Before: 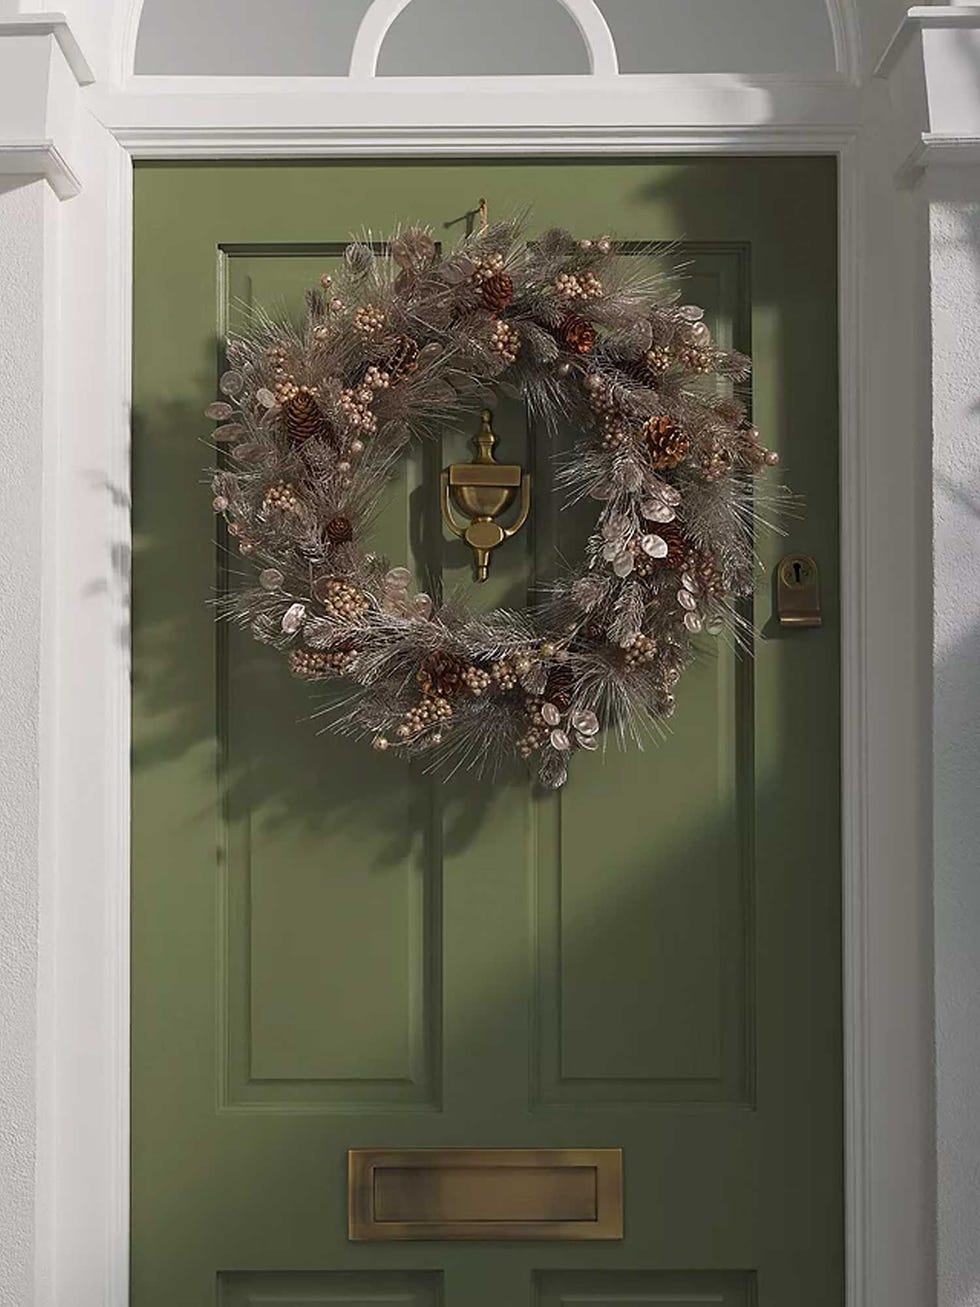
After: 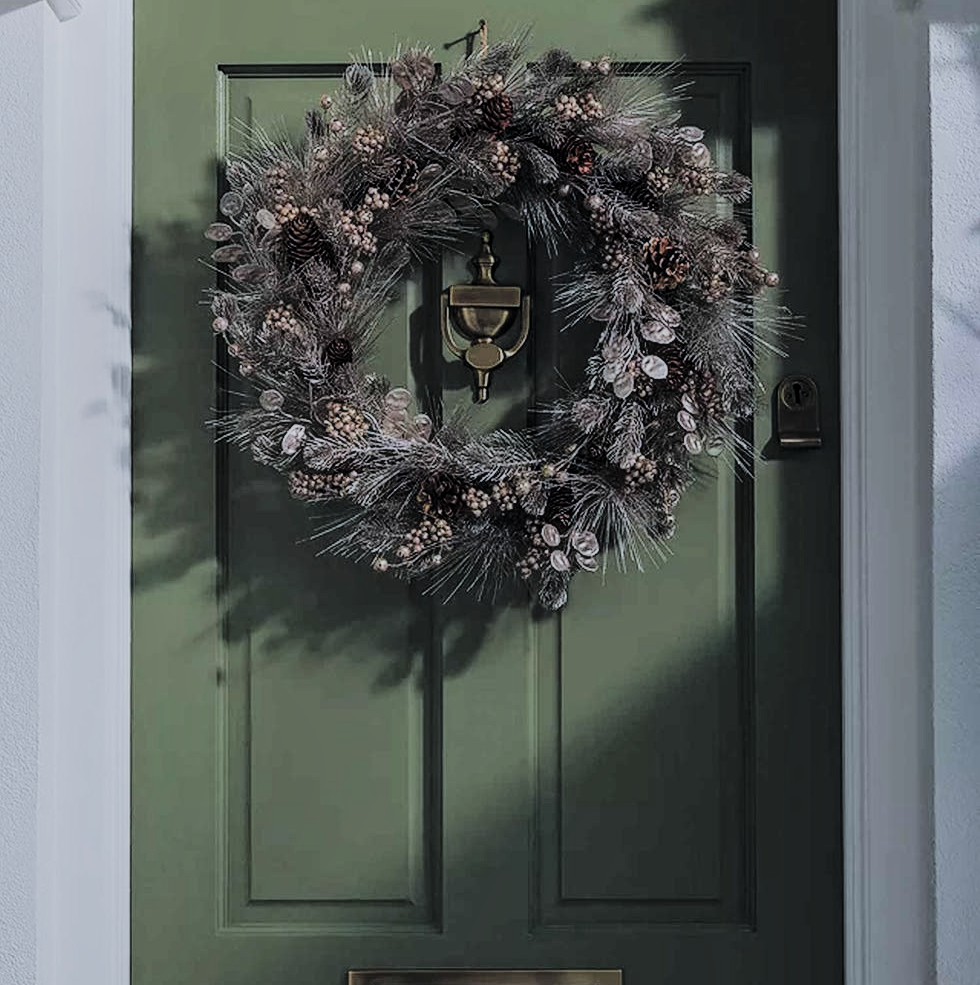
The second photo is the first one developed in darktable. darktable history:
exposure: black level correction -0.037, exposure -0.494 EV, compensate exposure bias true, compensate highlight preservation false
filmic rgb: black relative exposure -5.15 EV, white relative exposure 3.96 EV, hardness 2.88, contrast 1.194, highlights saturation mix -29.04%, add noise in highlights 0, color science v3 (2019), use custom middle-gray values true, contrast in highlights soft
local contrast: on, module defaults
crop: top 13.743%, bottom 10.879%
tone curve: curves: ch0 [(0, 0) (0.003, 0.011) (0.011, 0.012) (0.025, 0.013) (0.044, 0.023) (0.069, 0.04) (0.1, 0.06) (0.136, 0.094) (0.177, 0.145) (0.224, 0.213) (0.277, 0.301) (0.335, 0.389) (0.399, 0.473) (0.468, 0.554) (0.543, 0.627) (0.623, 0.694) (0.709, 0.763) (0.801, 0.83) (0.898, 0.906) (1, 1)], color space Lab, independent channels, preserve colors none
color calibration: gray › normalize channels true, x 0.37, y 0.377, temperature 4292.37 K, gamut compression 0.003
color balance rgb: global offset › luminance -0.502%, perceptual saturation grading › global saturation 15.323%, perceptual saturation grading › highlights -19.136%, perceptual saturation grading › shadows 20.587%, global vibrance 29.551%
